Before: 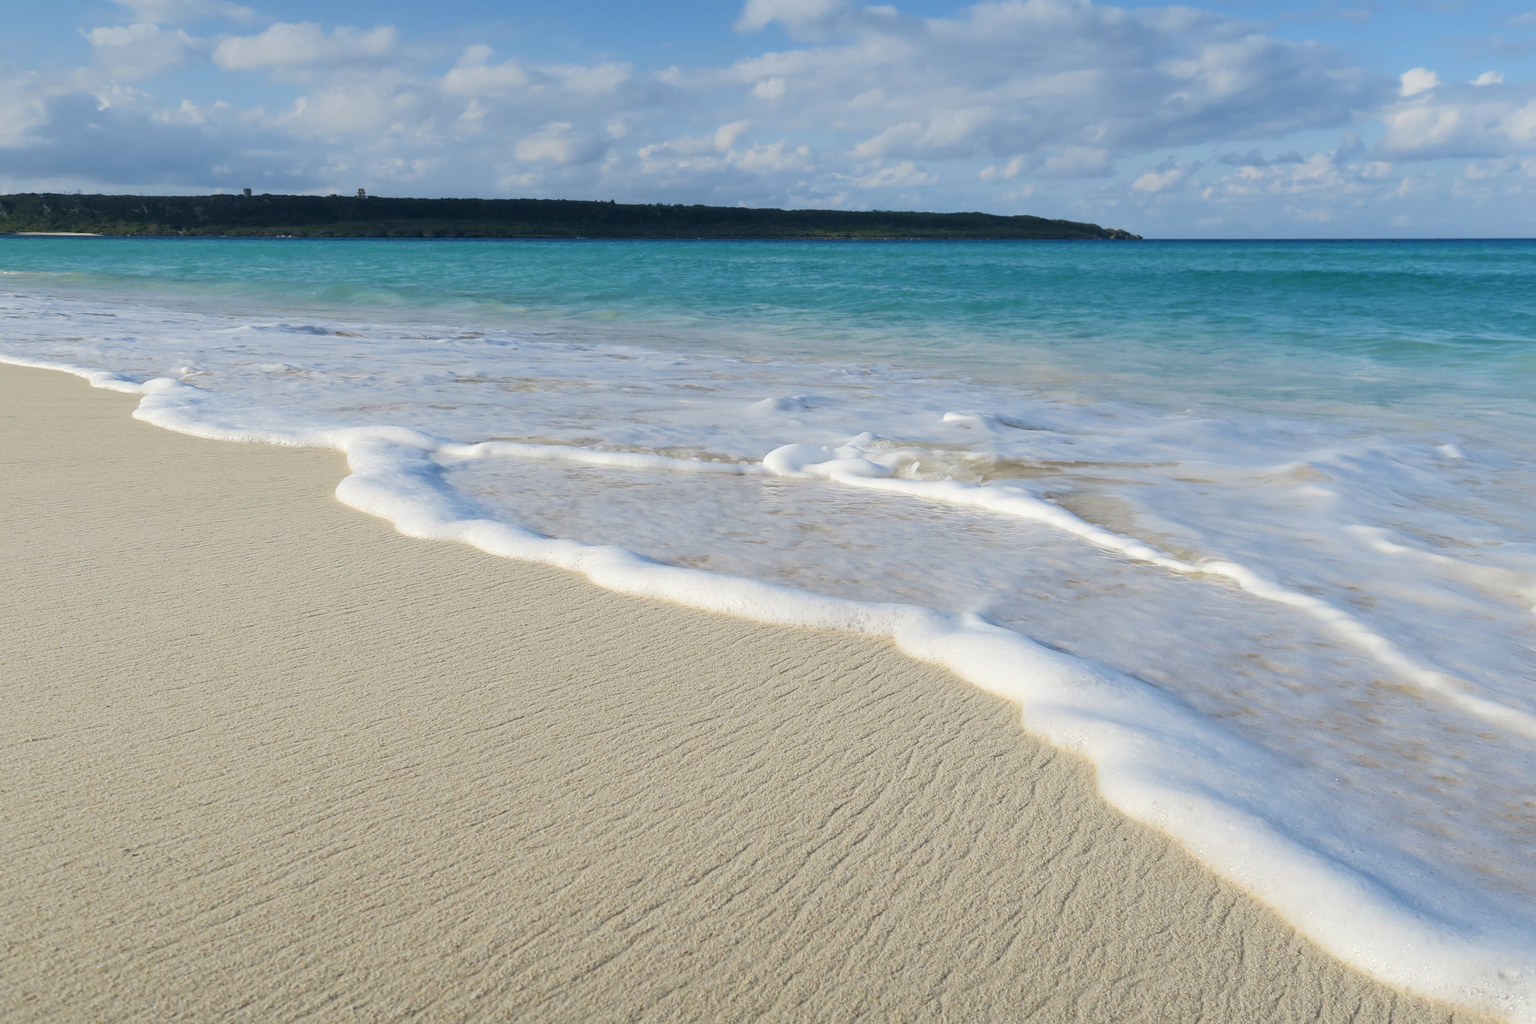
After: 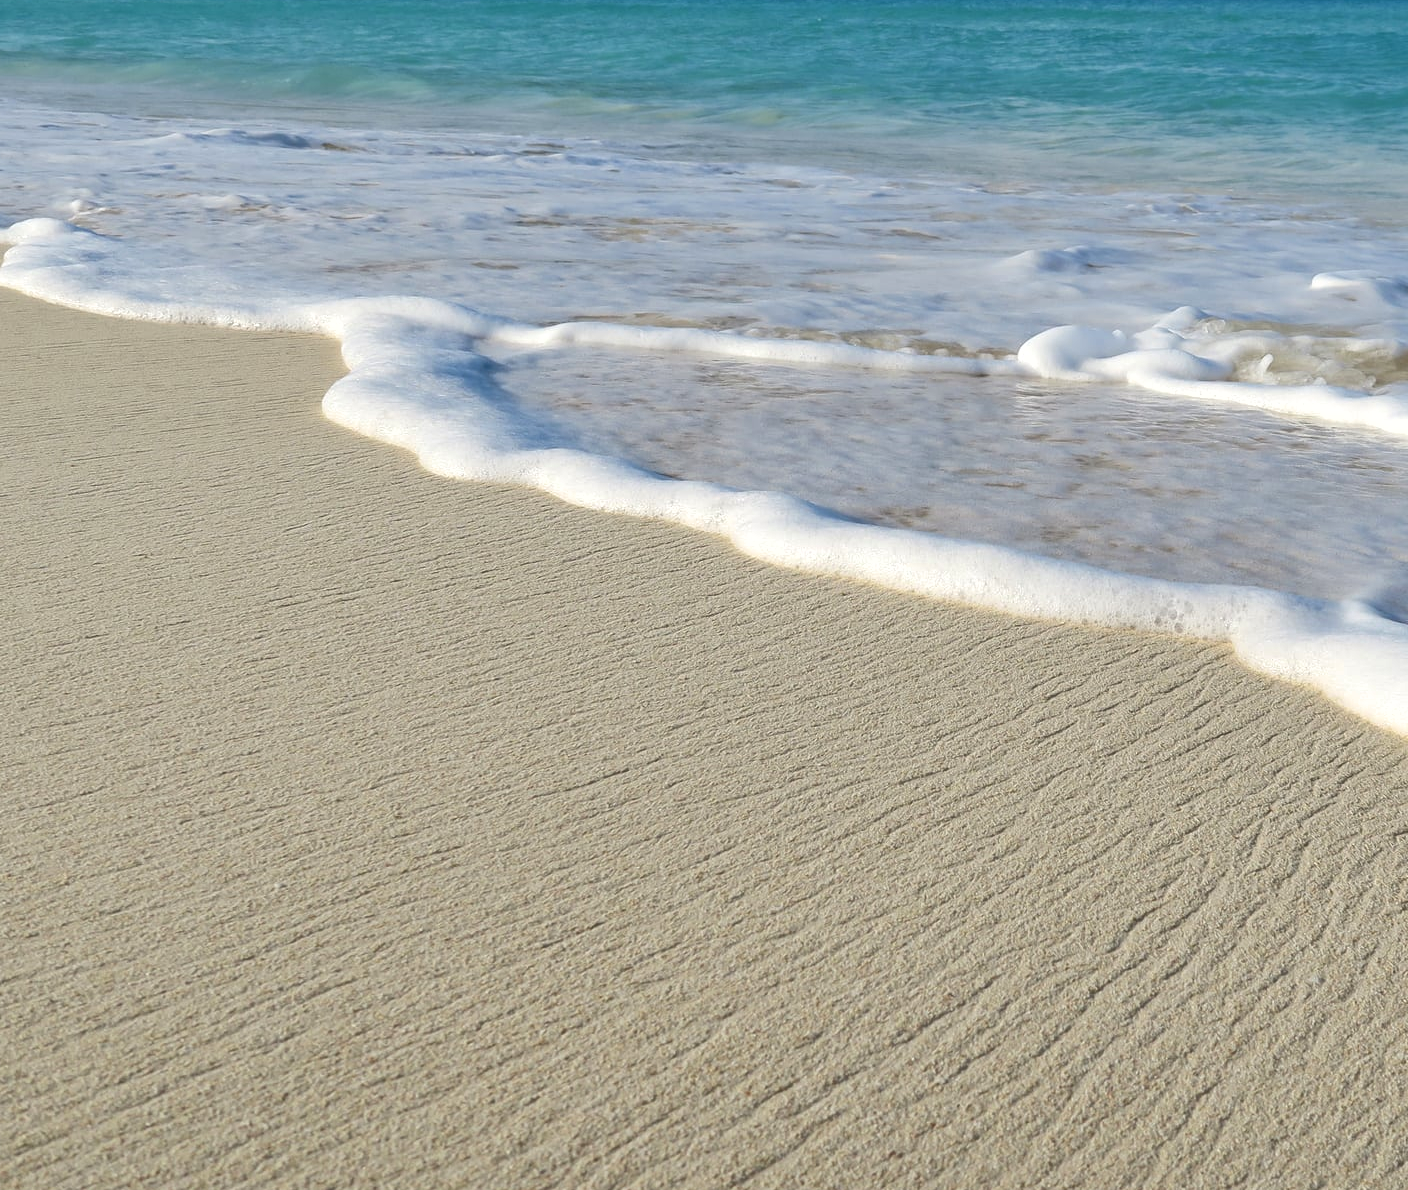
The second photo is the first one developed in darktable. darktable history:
exposure: black level correction 0.001, exposure 0.191 EV, compensate highlight preservation false
shadows and highlights: low approximation 0.01, soften with gaussian
crop: left 8.966%, top 23.852%, right 34.699%, bottom 4.703%
